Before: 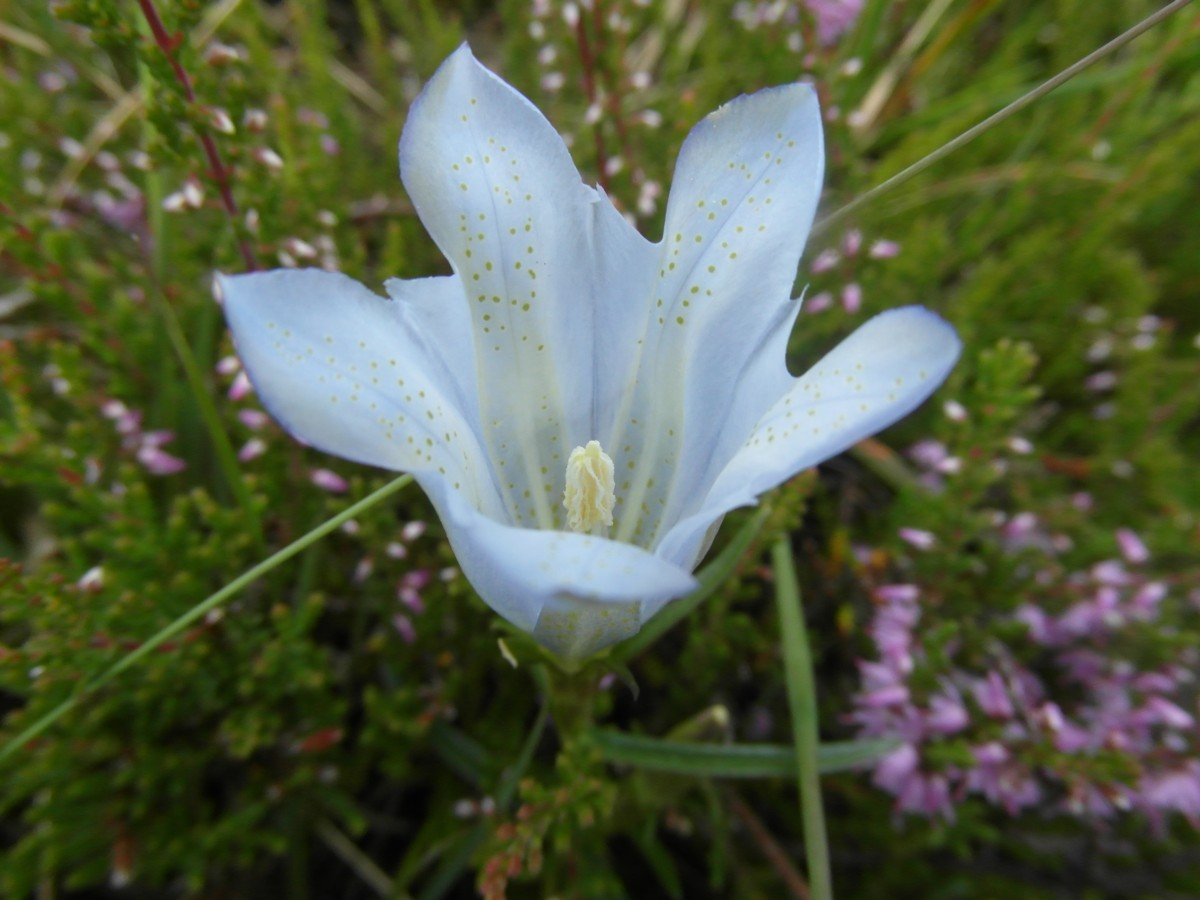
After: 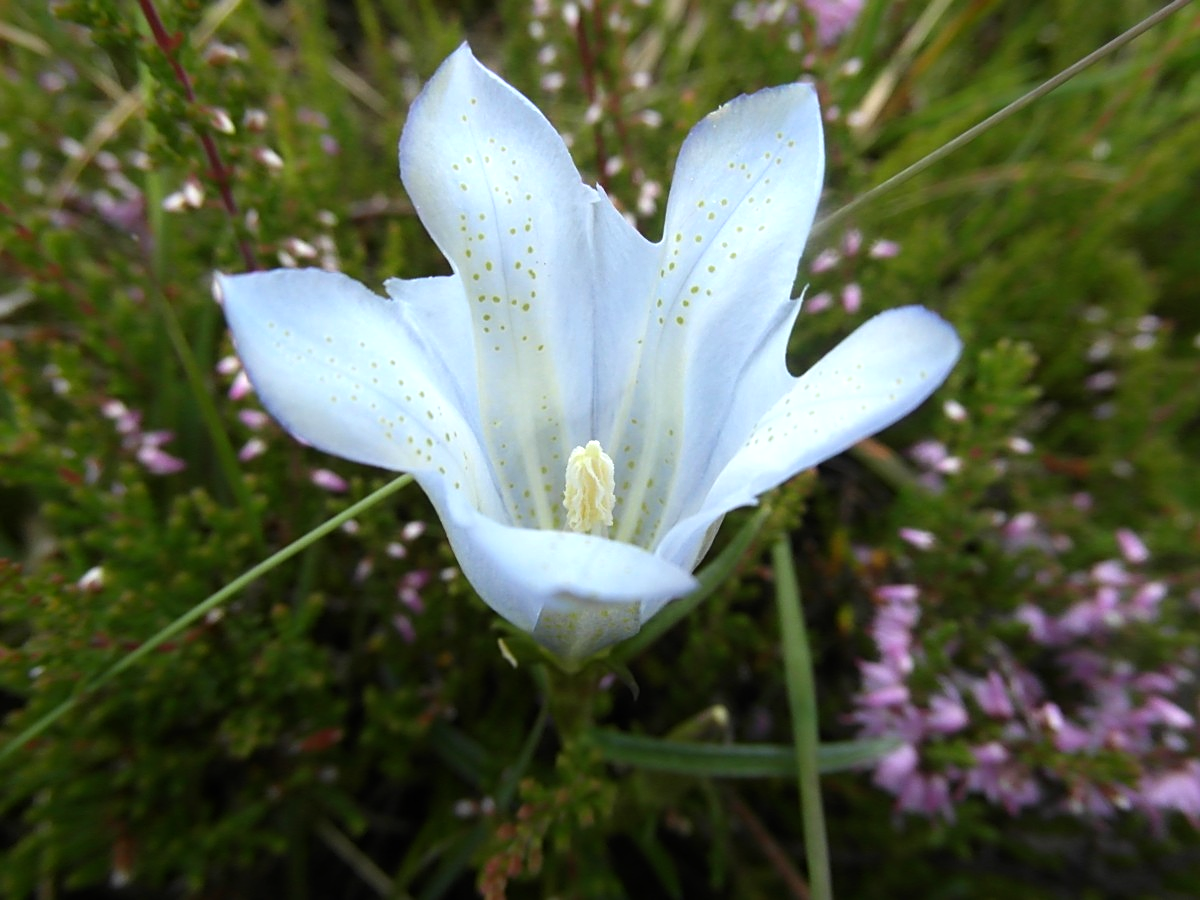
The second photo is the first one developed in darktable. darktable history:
sharpen: on, module defaults
tone equalizer: -8 EV -0.722 EV, -7 EV -0.674 EV, -6 EV -0.56 EV, -5 EV -0.425 EV, -3 EV 0.39 EV, -2 EV 0.6 EV, -1 EV 0.676 EV, +0 EV 0.761 EV, smoothing diameter 2.14%, edges refinement/feathering 16.23, mask exposure compensation -1.57 EV, filter diffusion 5
